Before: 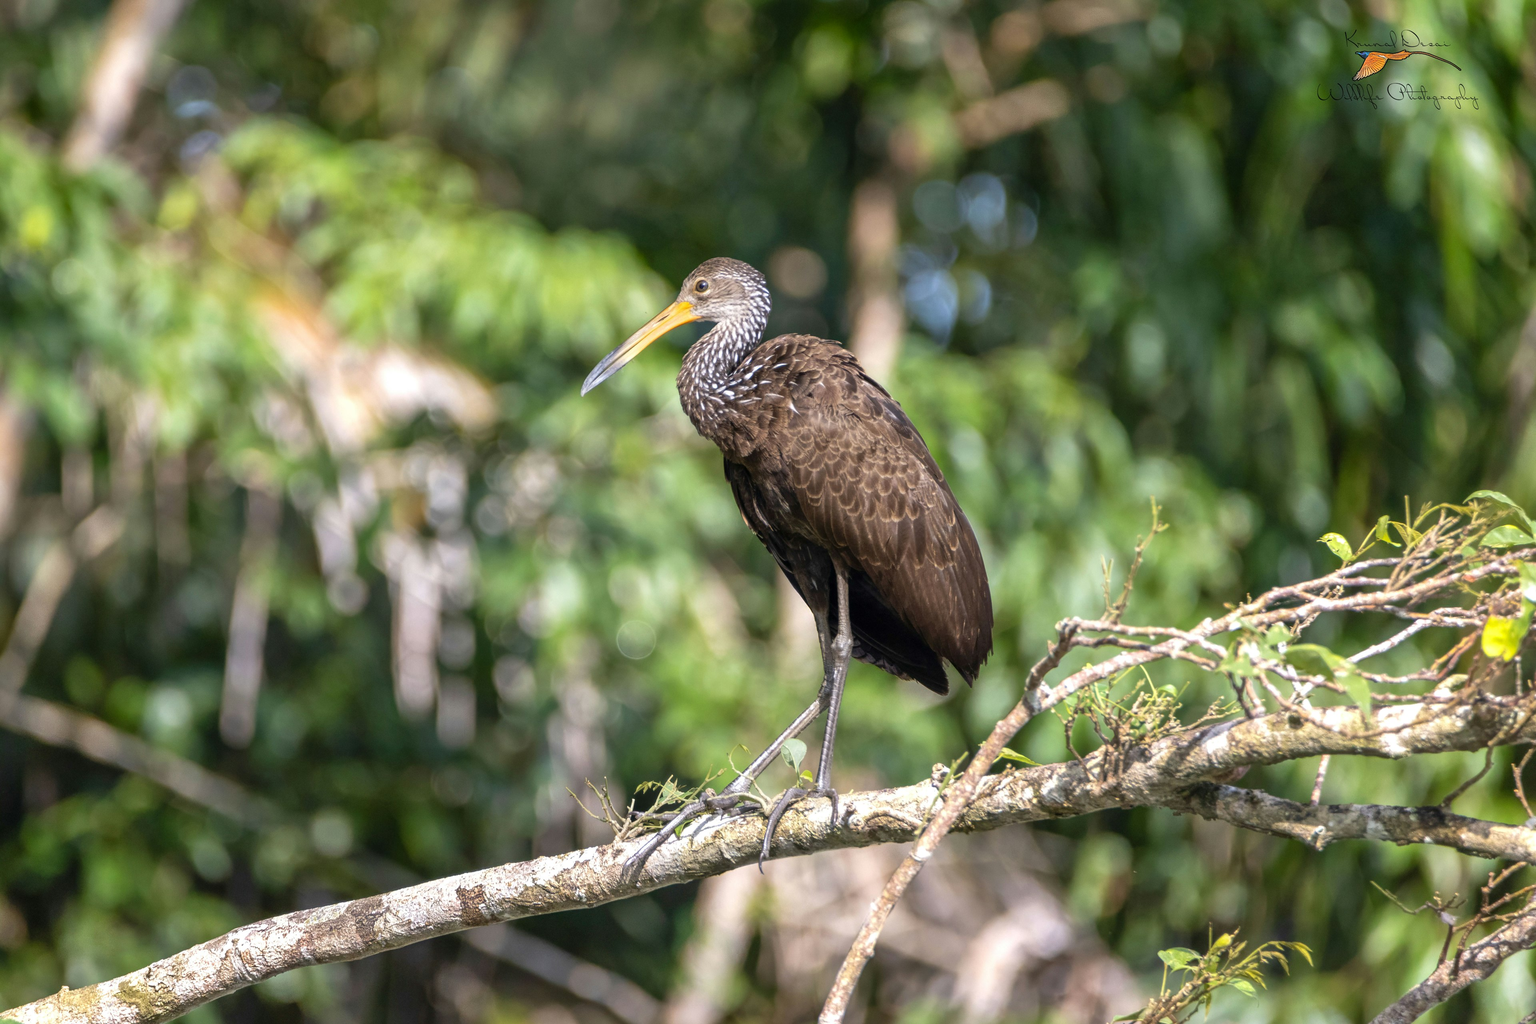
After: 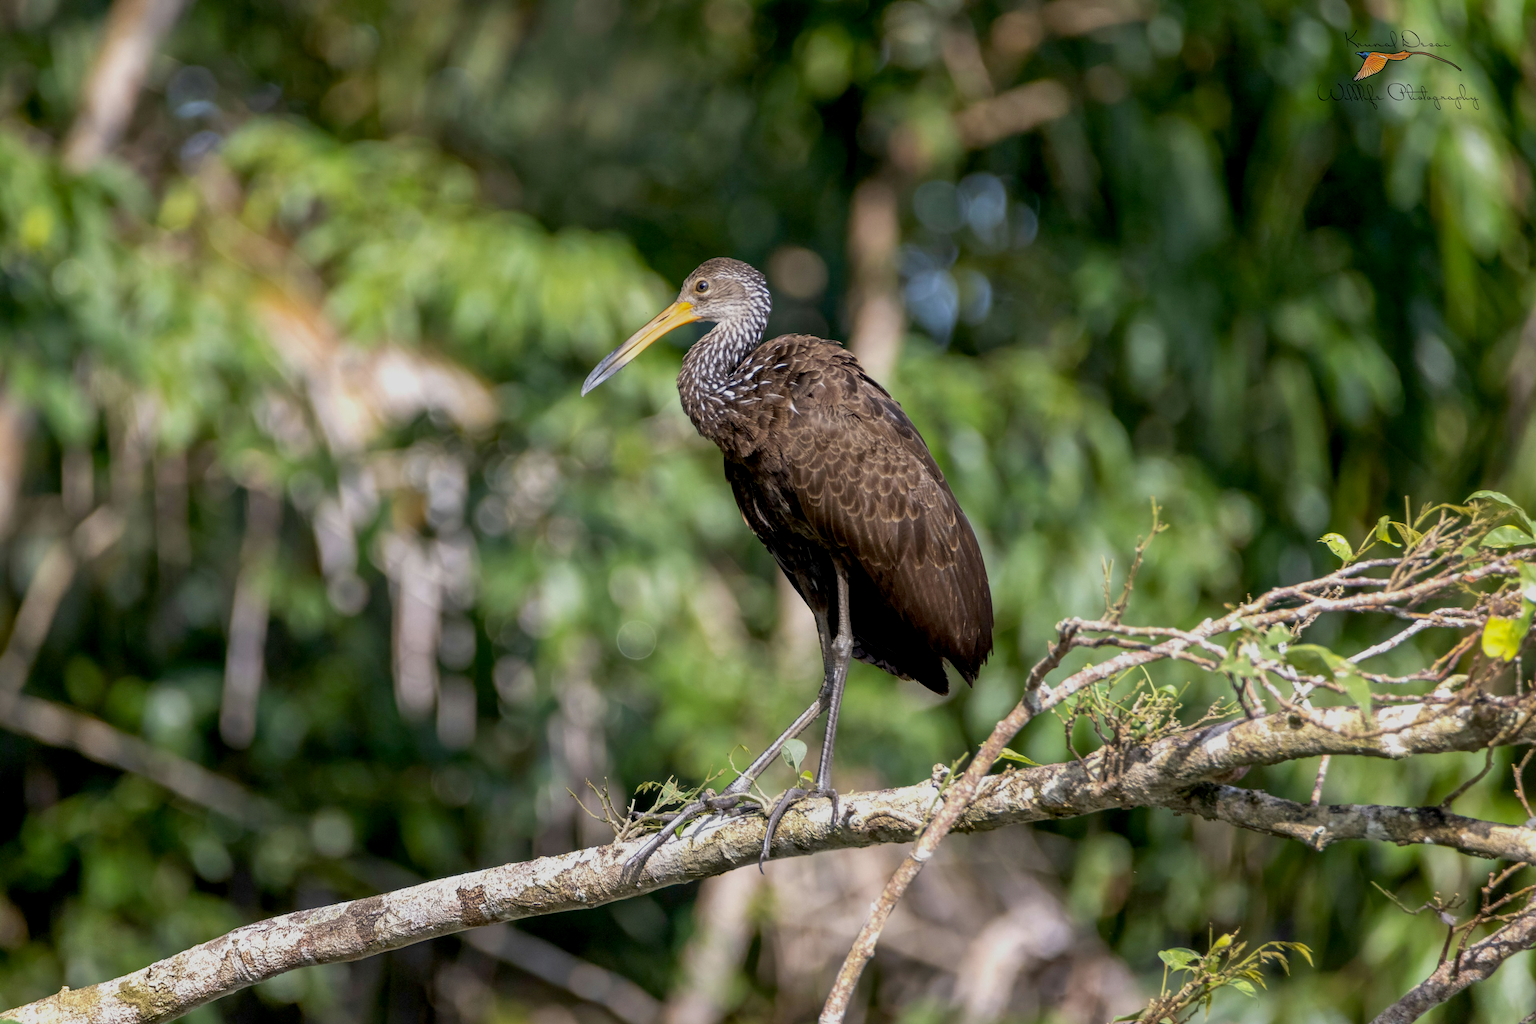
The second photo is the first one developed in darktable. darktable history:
exposure: black level correction 0.011, exposure -0.473 EV, compensate highlight preservation false
